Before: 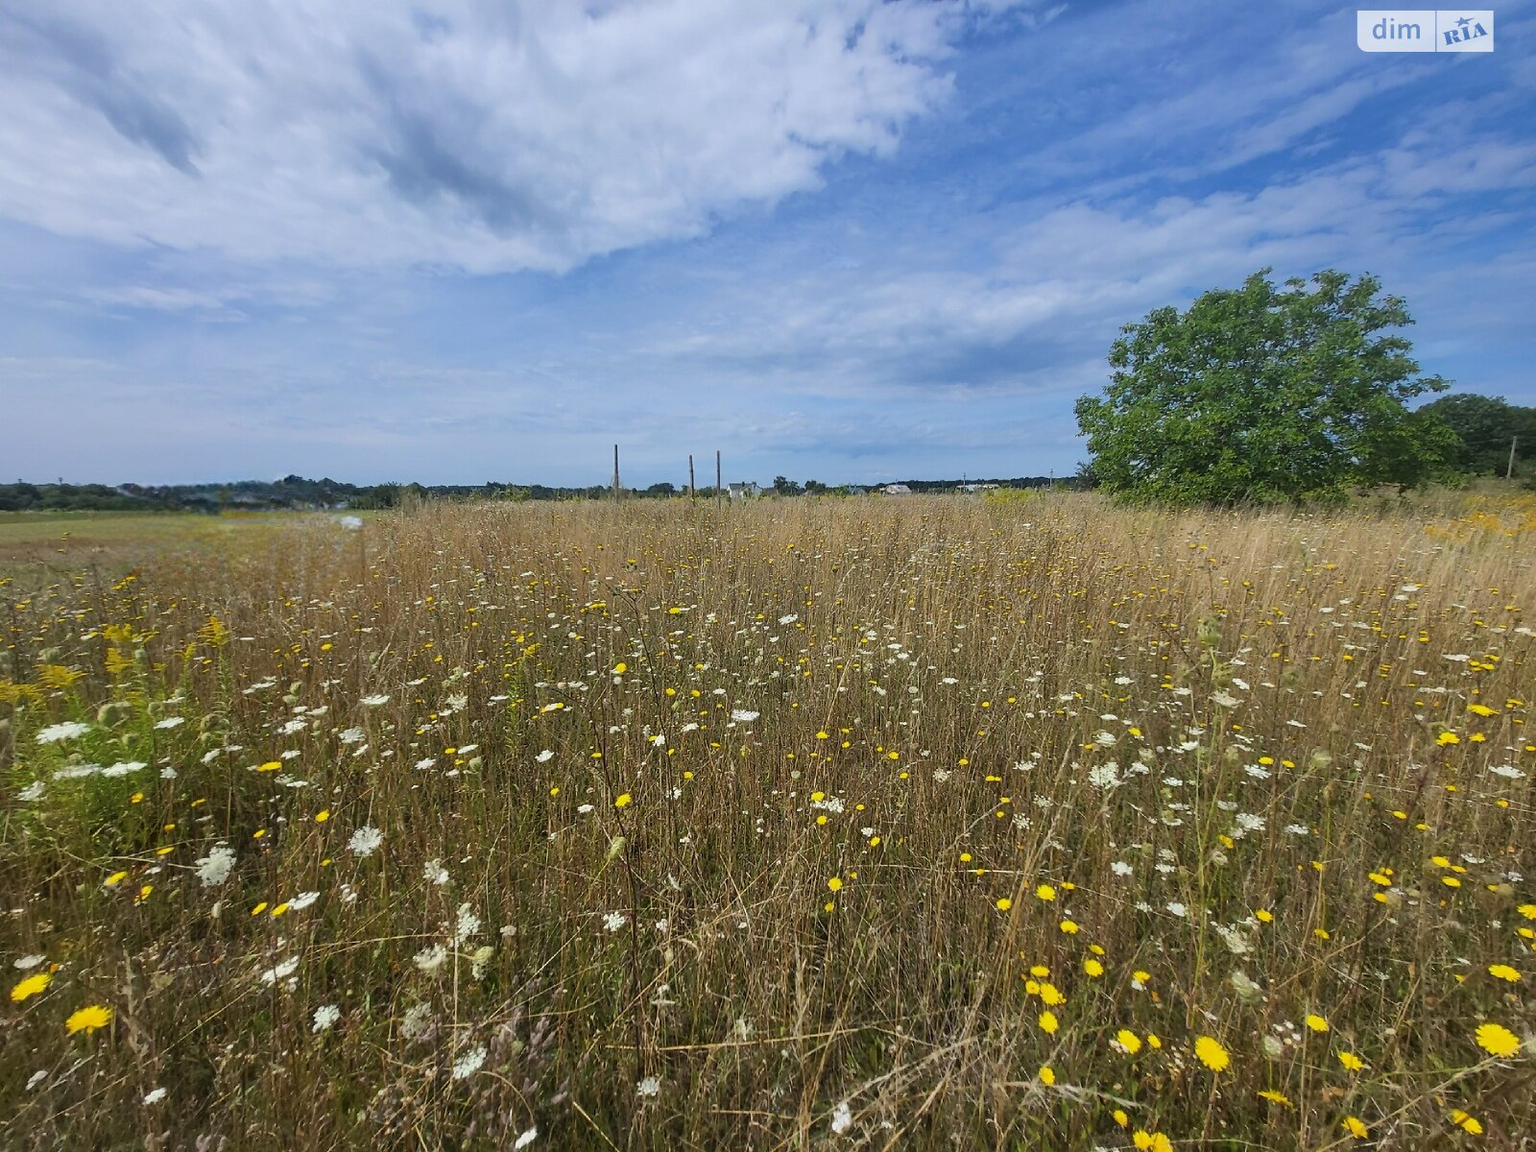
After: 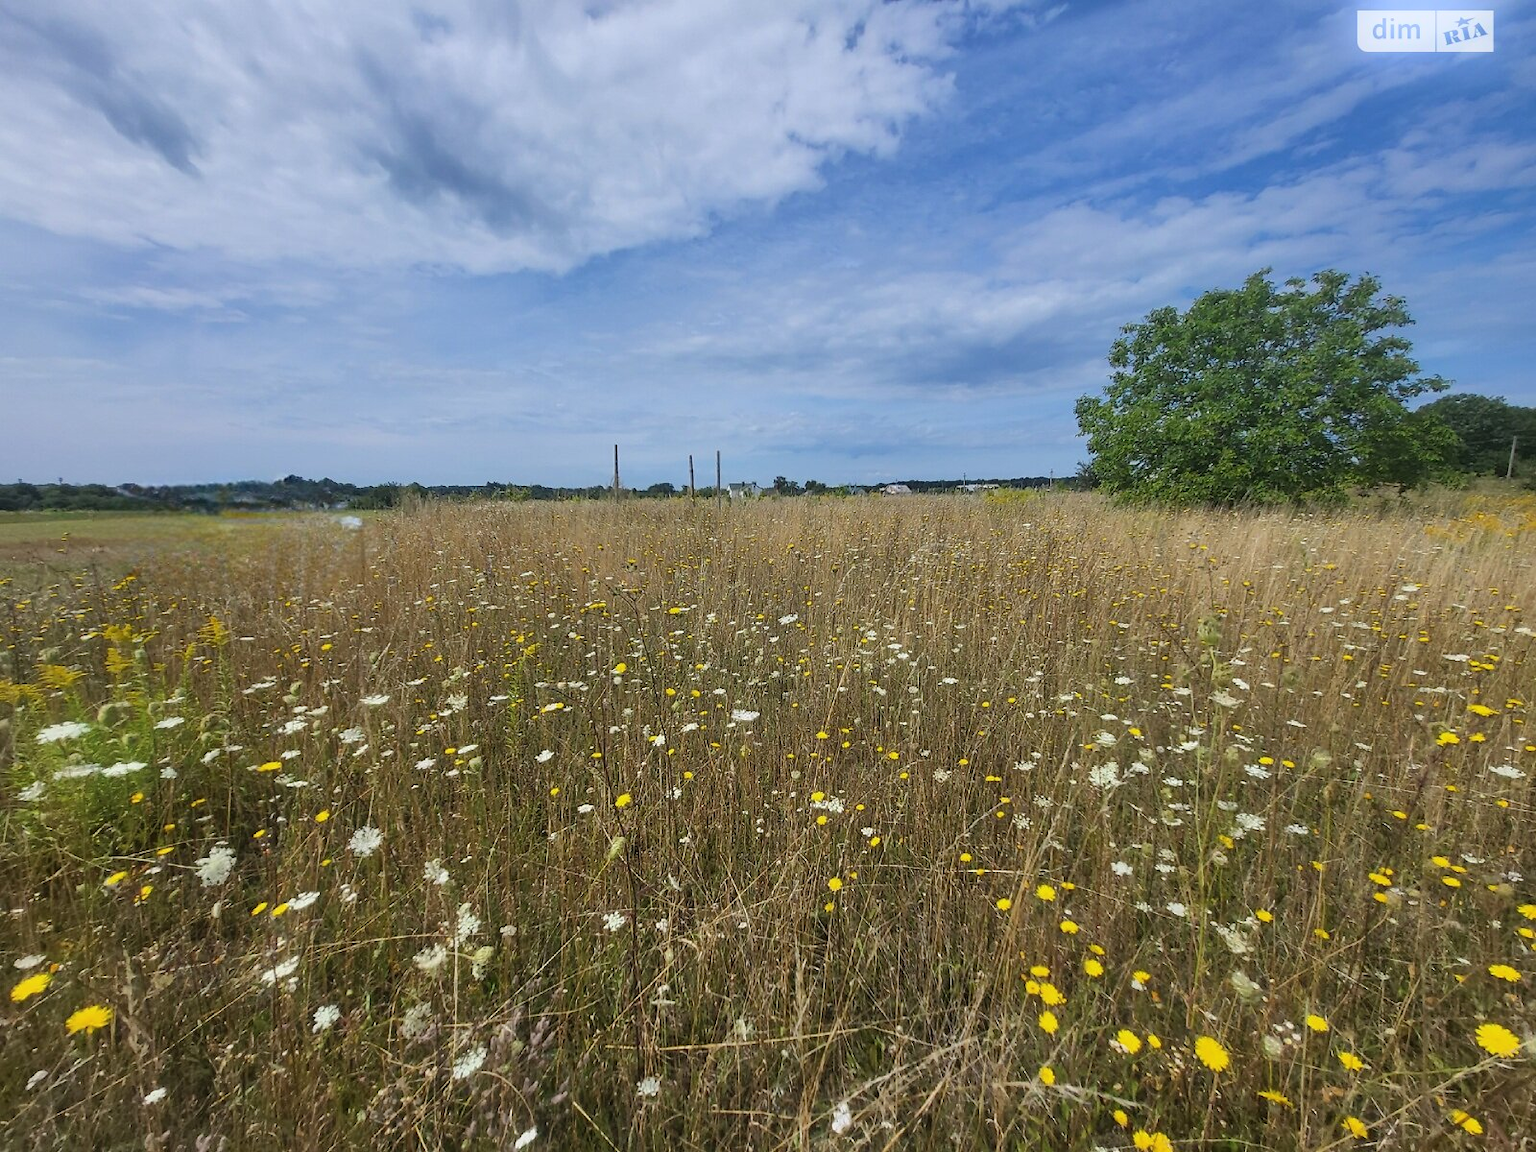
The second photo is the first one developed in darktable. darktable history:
bloom: size 5%, threshold 95%, strength 15%
shadows and highlights: shadows 37.27, highlights -28.18, soften with gaussian
